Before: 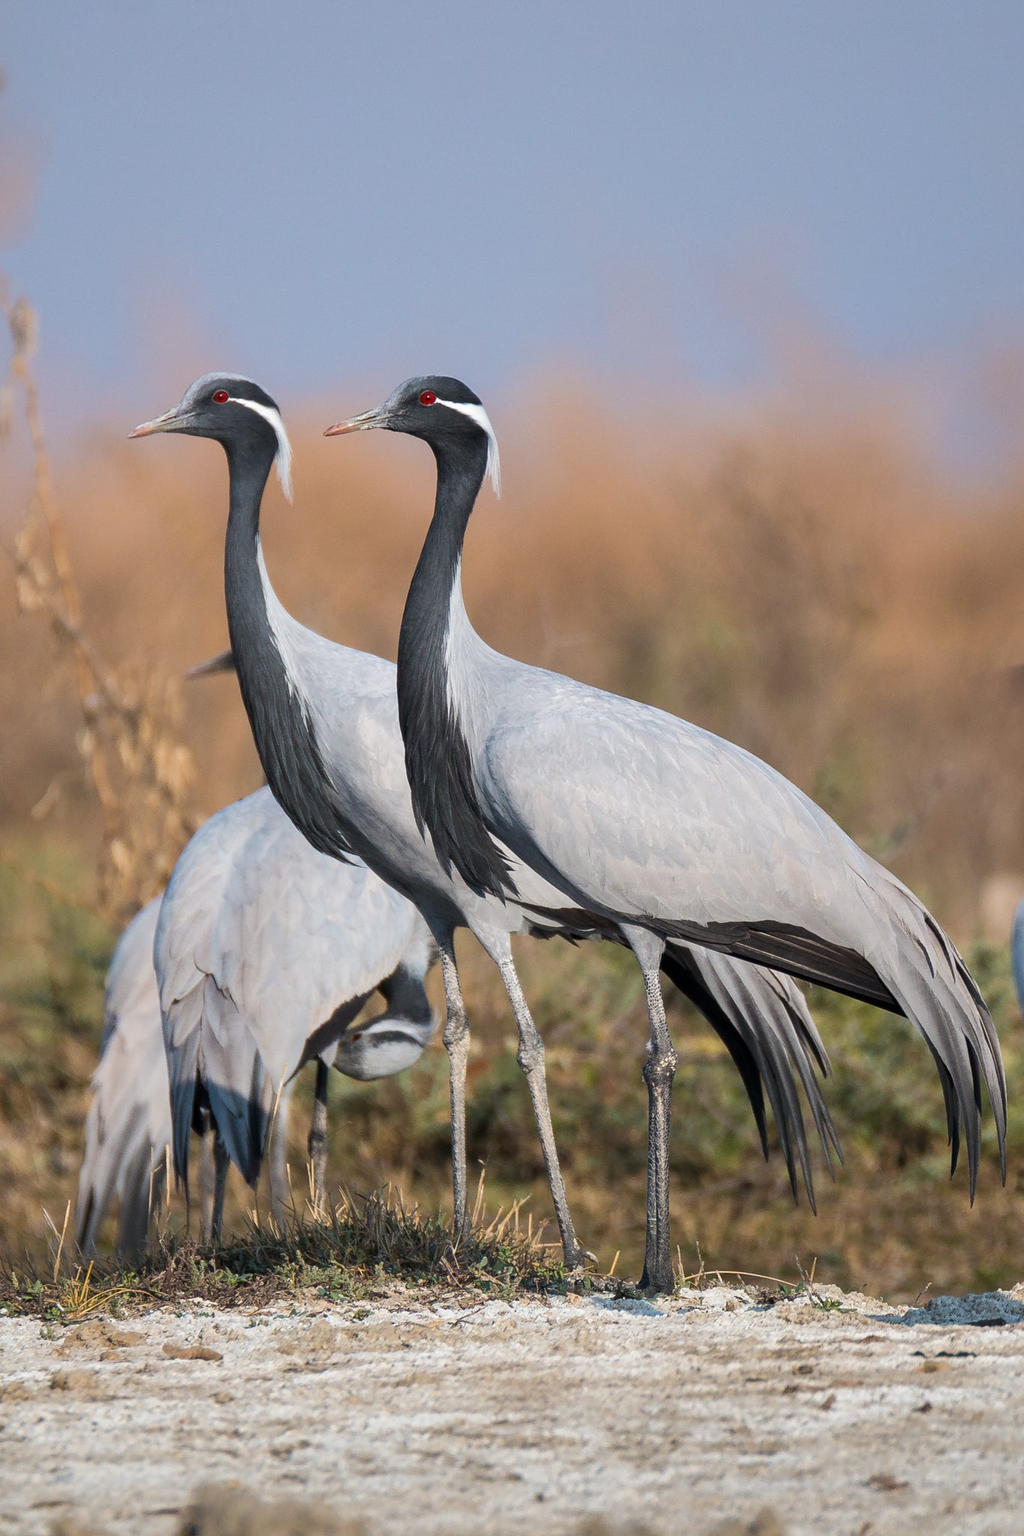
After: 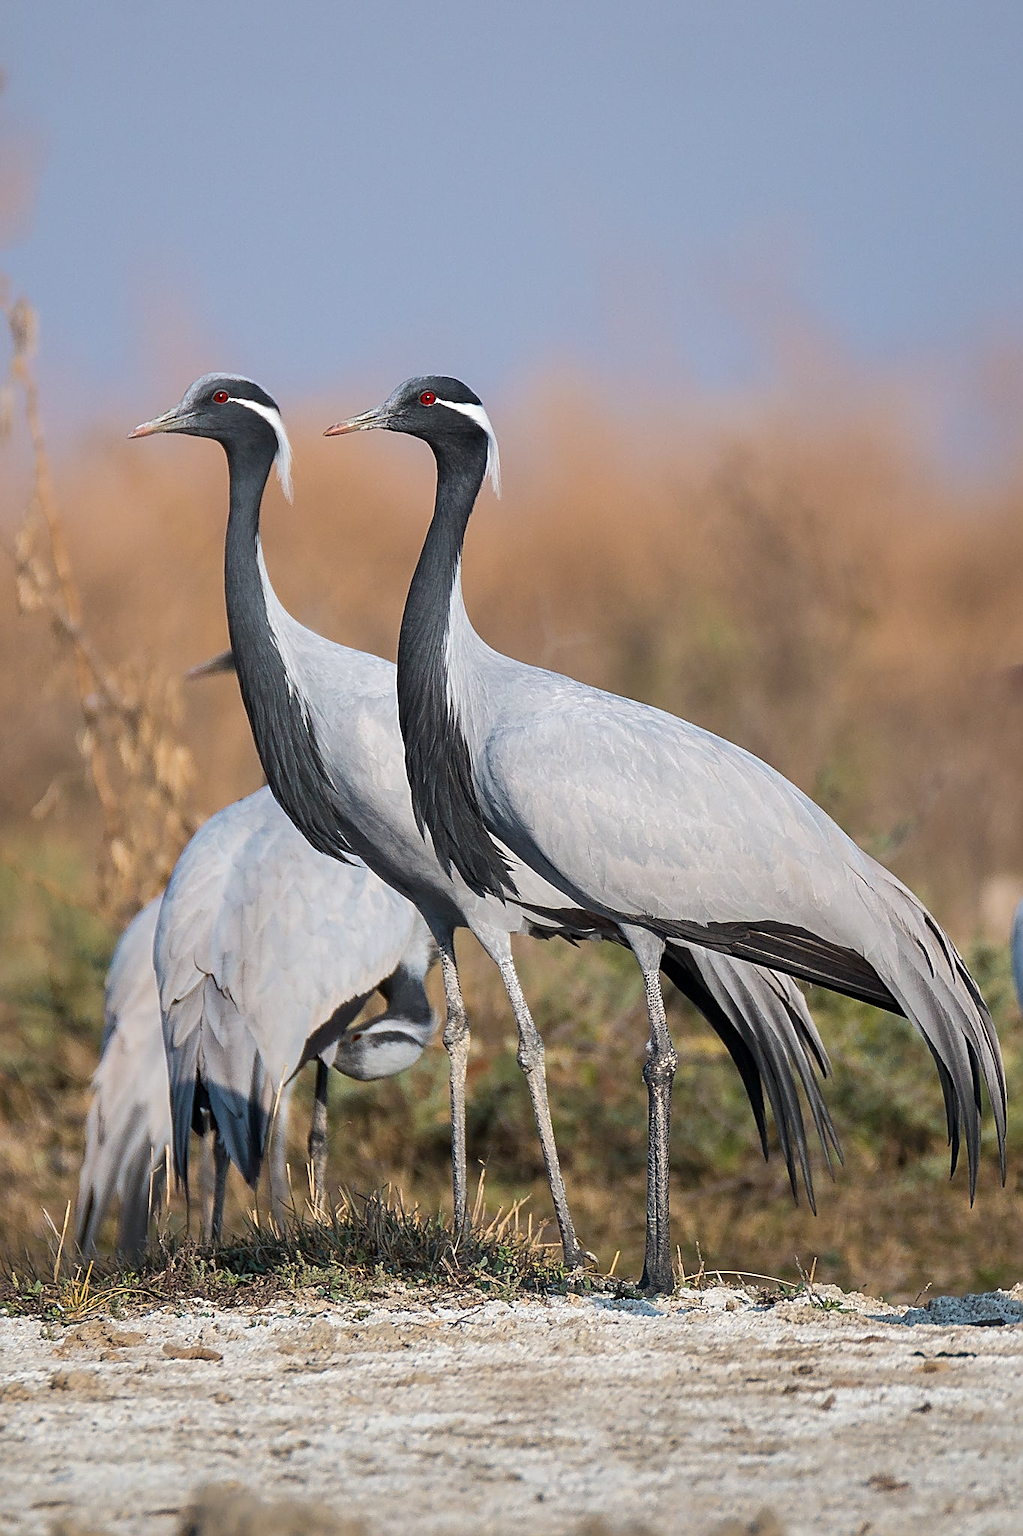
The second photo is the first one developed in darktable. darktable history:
sharpen: amount 0.752
